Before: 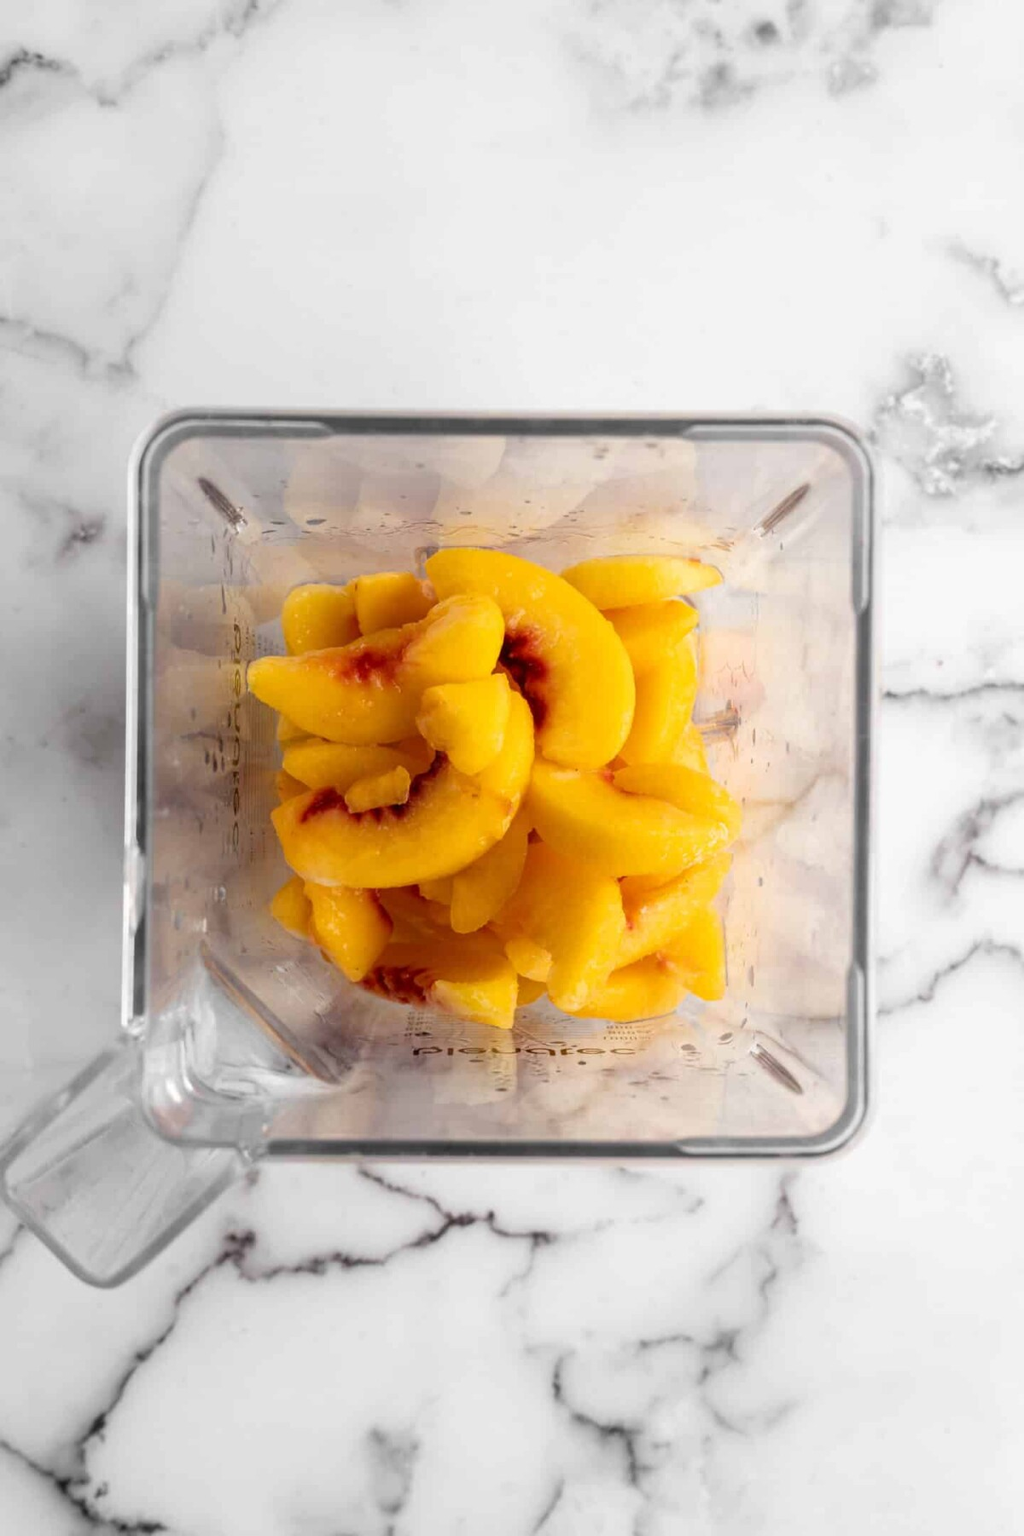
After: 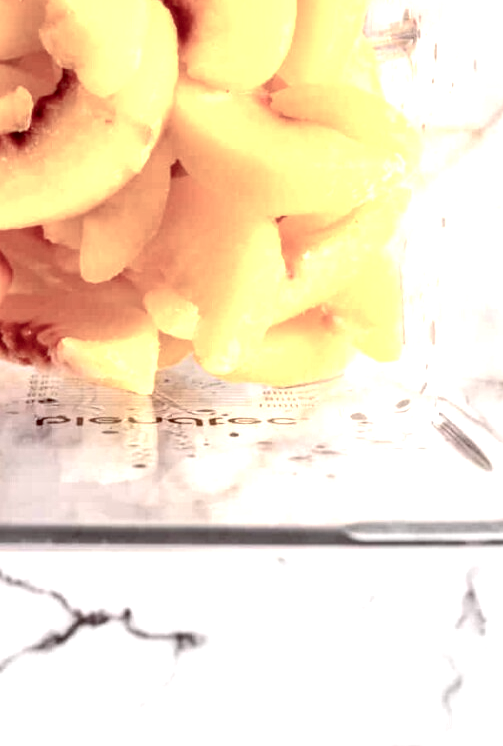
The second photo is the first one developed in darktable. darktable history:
tone curve: curves: ch0 [(0.021, 0) (0.104, 0.052) (0.496, 0.526) (0.737, 0.783) (1, 1)], color space Lab, independent channels, preserve colors none
color balance rgb: power › hue 210.02°, global offset › luminance -0.188%, global offset › chroma 0.264%, perceptual saturation grading › global saturation -28.135%, perceptual saturation grading › highlights -20.36%, perceptual saturation grading › mid-tones -23.685%, perceptual saturation grading › shadows -22.897%, perceptual brilliance grading › global brilliance 24.759%
crop: left 37.339%, top 45.074%, right 20.687%, bottom 13.48%
base curve: curves: ch0 [(0, 0) (0.297, 0.298) (1, 1)], preserve colors none
exposure: compensate exposure bias true, compensate highlight preservation false
local contrast: detail 135%, midtone range 0.749
tone equalizer: -7 EV 0.153 EV, -6 EV 0.609 EV, -5 EV 1.14 EV, -4 EV 1.32 EV, -3 EV 1.18 EV, -2 EV 0.6 EV, -1 EV 0.167 EV, mask exposure compensation -0.512 EV
